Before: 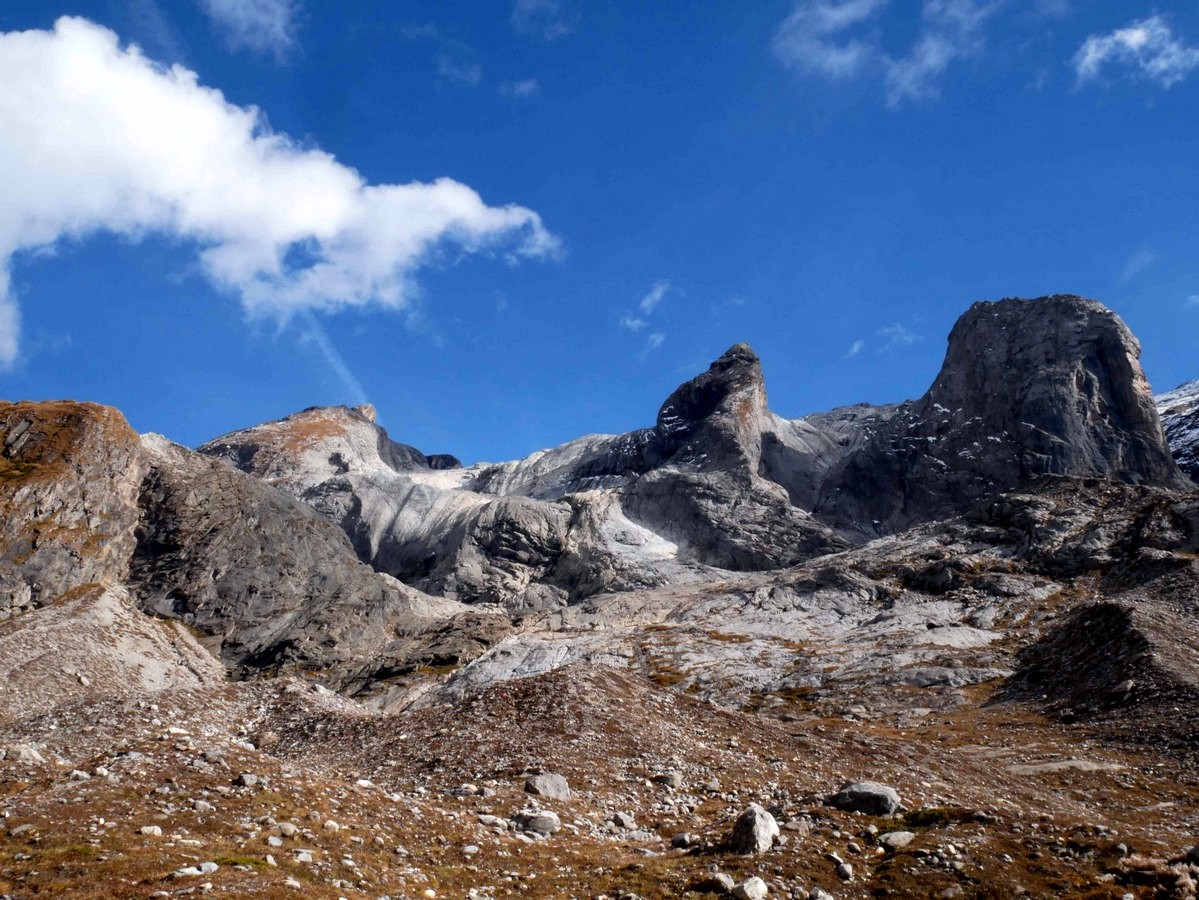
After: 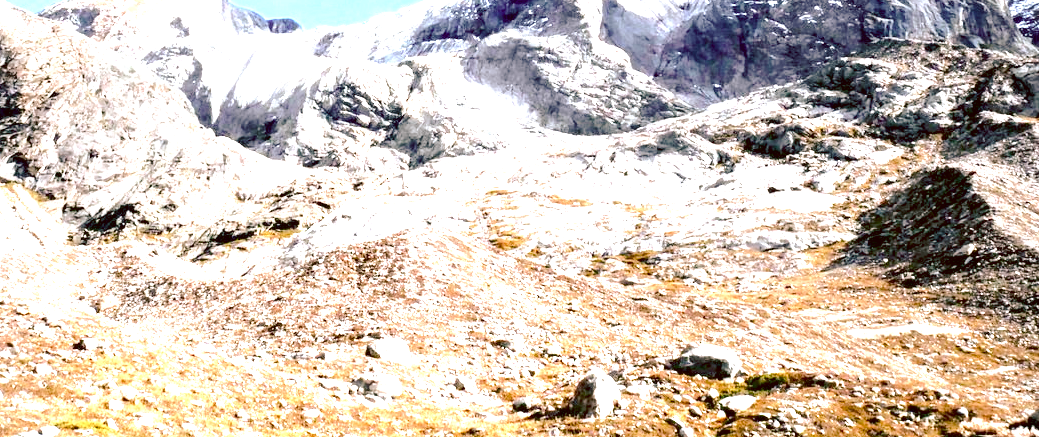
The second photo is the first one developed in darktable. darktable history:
tone curve: curves: ch0 [(0, 0) (0.402, 0.473) (0.673, 0.68) (0.899, 0.832) (0.999, 0.903)]; ch1 [(0, 0) (0.379, 0.262) (0.464, 0.425) (0.498, 0.49) (0.507, 0.5) (0.53, 0.532) (0.582, 0.583) (0.68, 0.672) (0.791, 0.748) (1, 0.896)]; ch2 [(0, 0) (0.199, 0.414) (0.438, 0.49) (0.496, 0.501) (0.515, 0.546) (0.577, 0.605) (0.632, 0.649) (0.717, 0.727) (0.845, 0.855) (0.998, 0.977)], preserve colors none
tone equalizer: -8 EV -0.378 EV, -7 EV -0.365 EV, -6 EV -0.305 EV, -5 EV -0.234 EV, -3 EV 0.247 EV, -2 EV 0.328 EV, -1 EV 0.369 EV, +0 EV 0.388 EV, edges refinement/feathering 500, mask exposure compensation -1.57 EV, preserve details no
crop and rotate: left 13.297%, top 48.469%, bottom 2.896%
exposure: exposure 3.055 EV, compensate highlight preservation false
vignetting: fall-off start 92.28%
color correction: highlights a* -0.358, highlights b* 0.158, shadows a* 4.25, shadows b* 20.27
color balance rgb: shadows lift › luminance -28.388%, shadows lift › chroma 10.142%, shadows lift › hue 231.56°, perceptual saturation grading › global saturation 0.541%, global vibrance 20%
